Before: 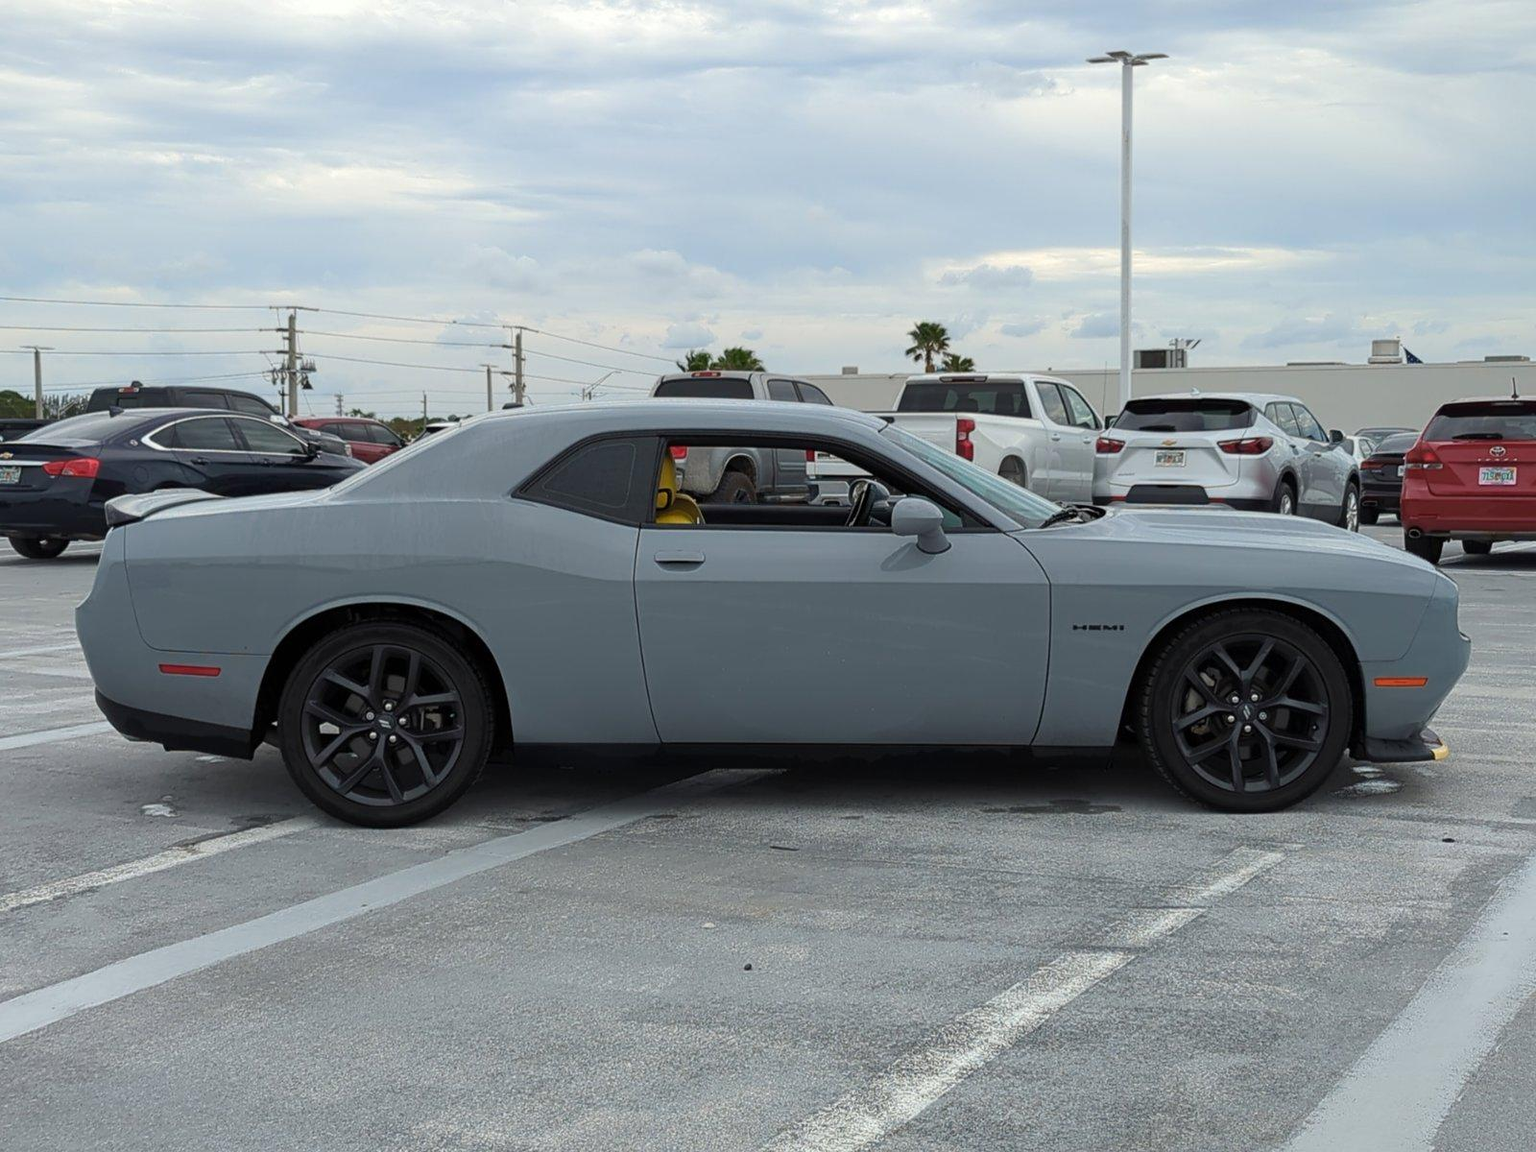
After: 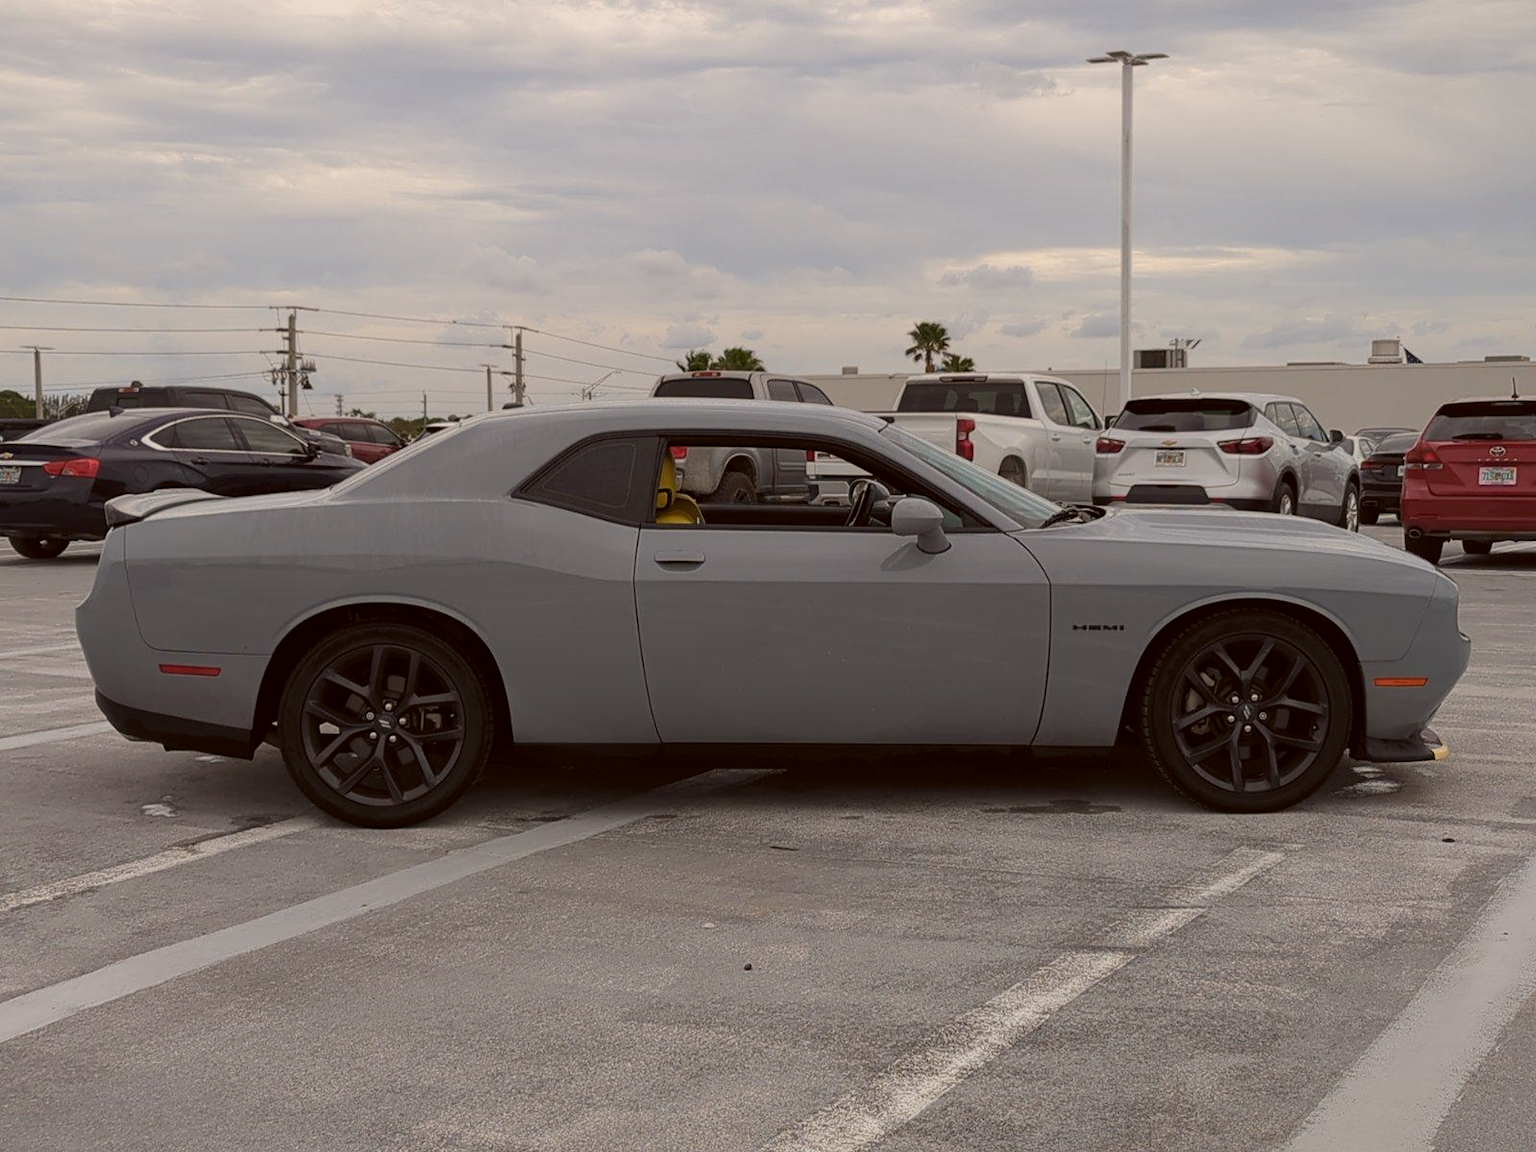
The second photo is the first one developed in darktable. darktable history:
color correction: highlights a* 6.15, highlights b* 7.78, shadows a* 5.77, shadows b* 7.2, saturation 0.877
exposure: exposure -0.453 EV, compensate highlight preservation false
